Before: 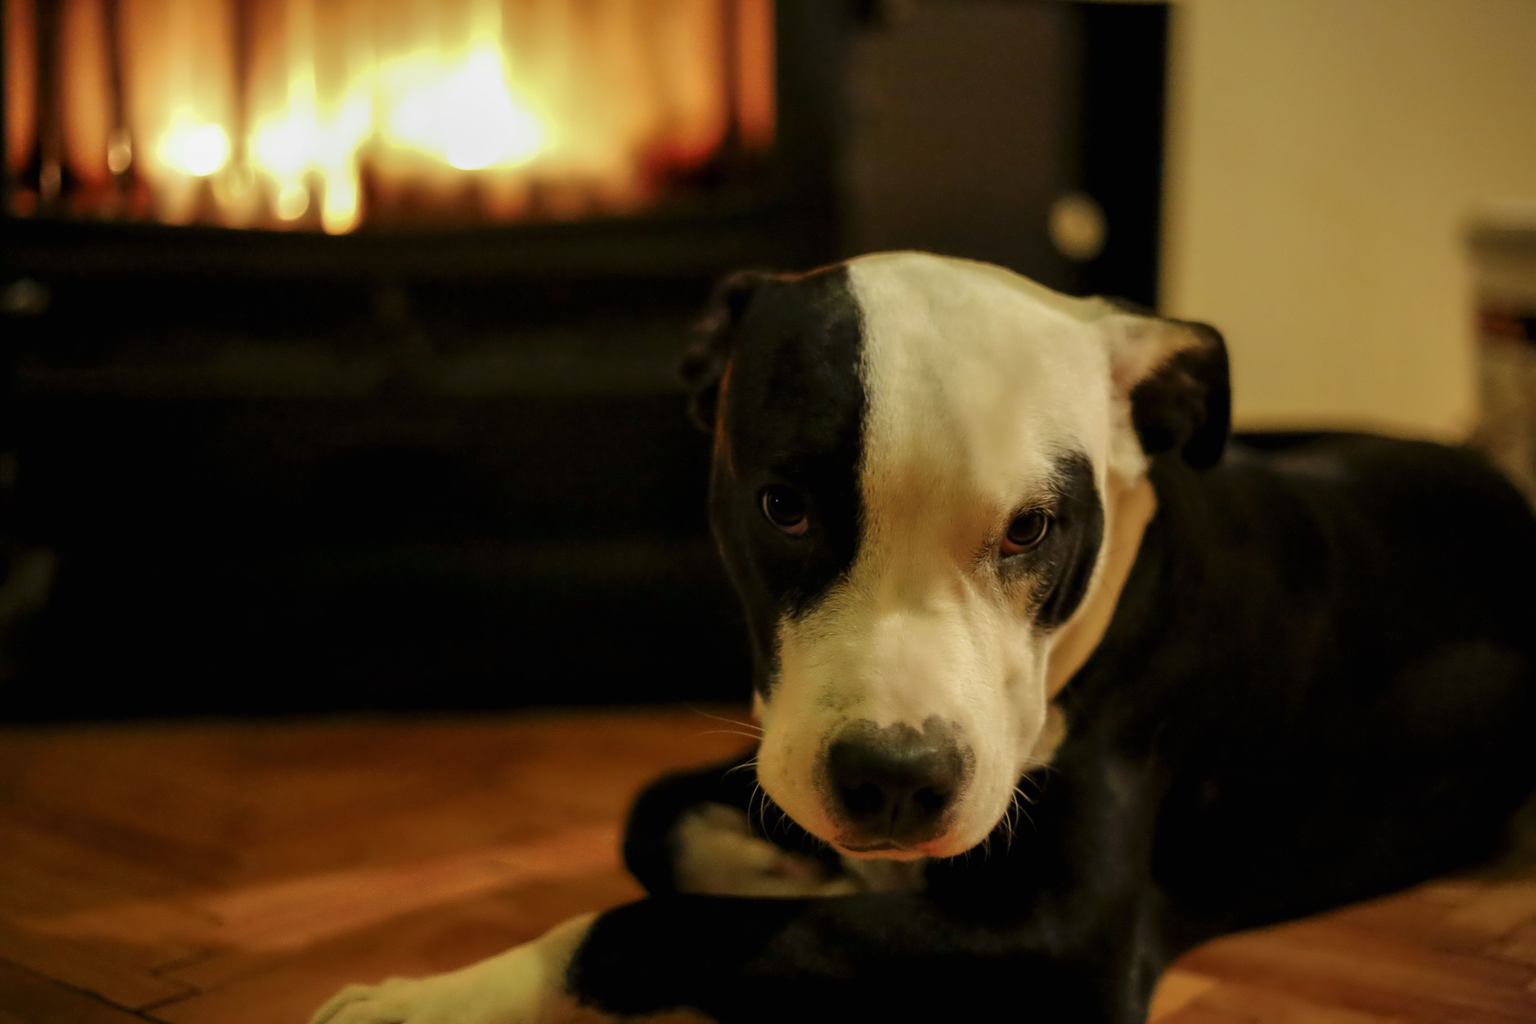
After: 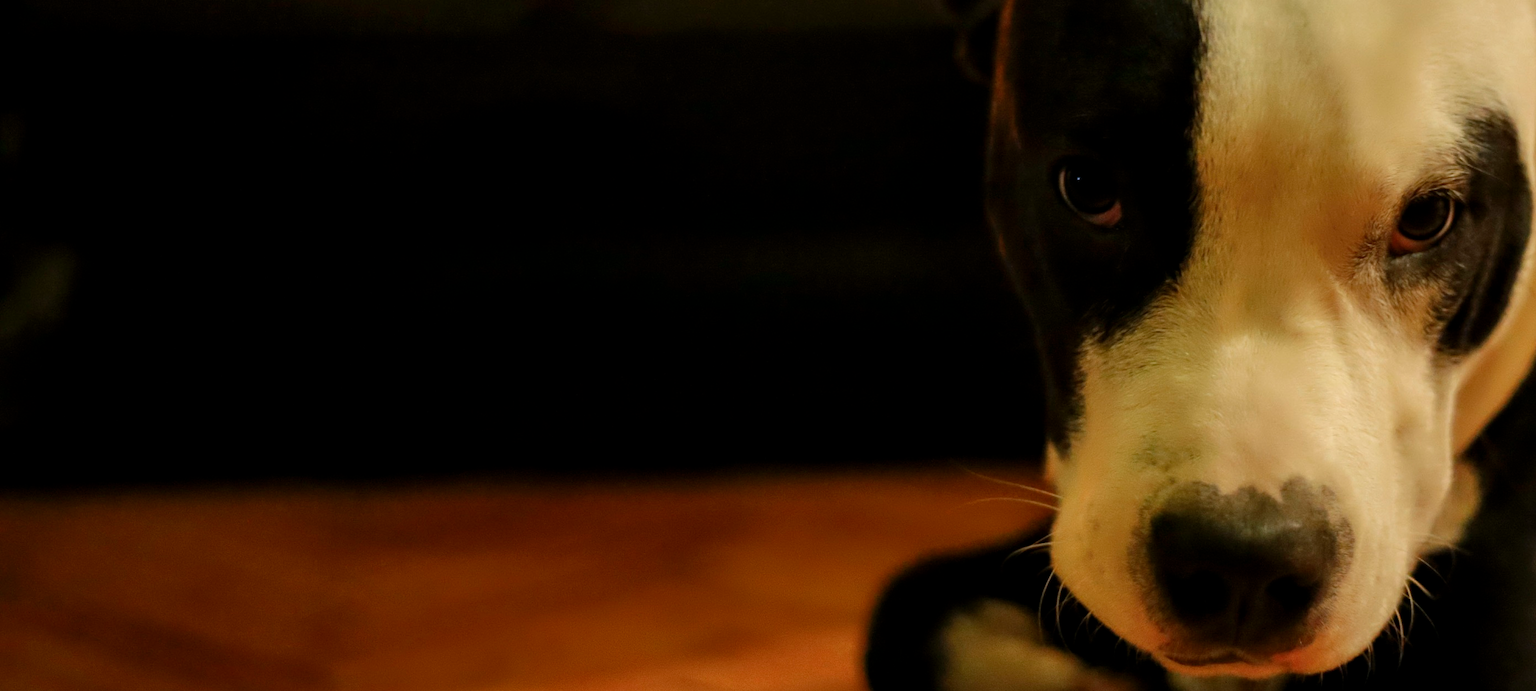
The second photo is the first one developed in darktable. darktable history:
crop: top 36.346%, right 27.945%, bottom 14.986%
